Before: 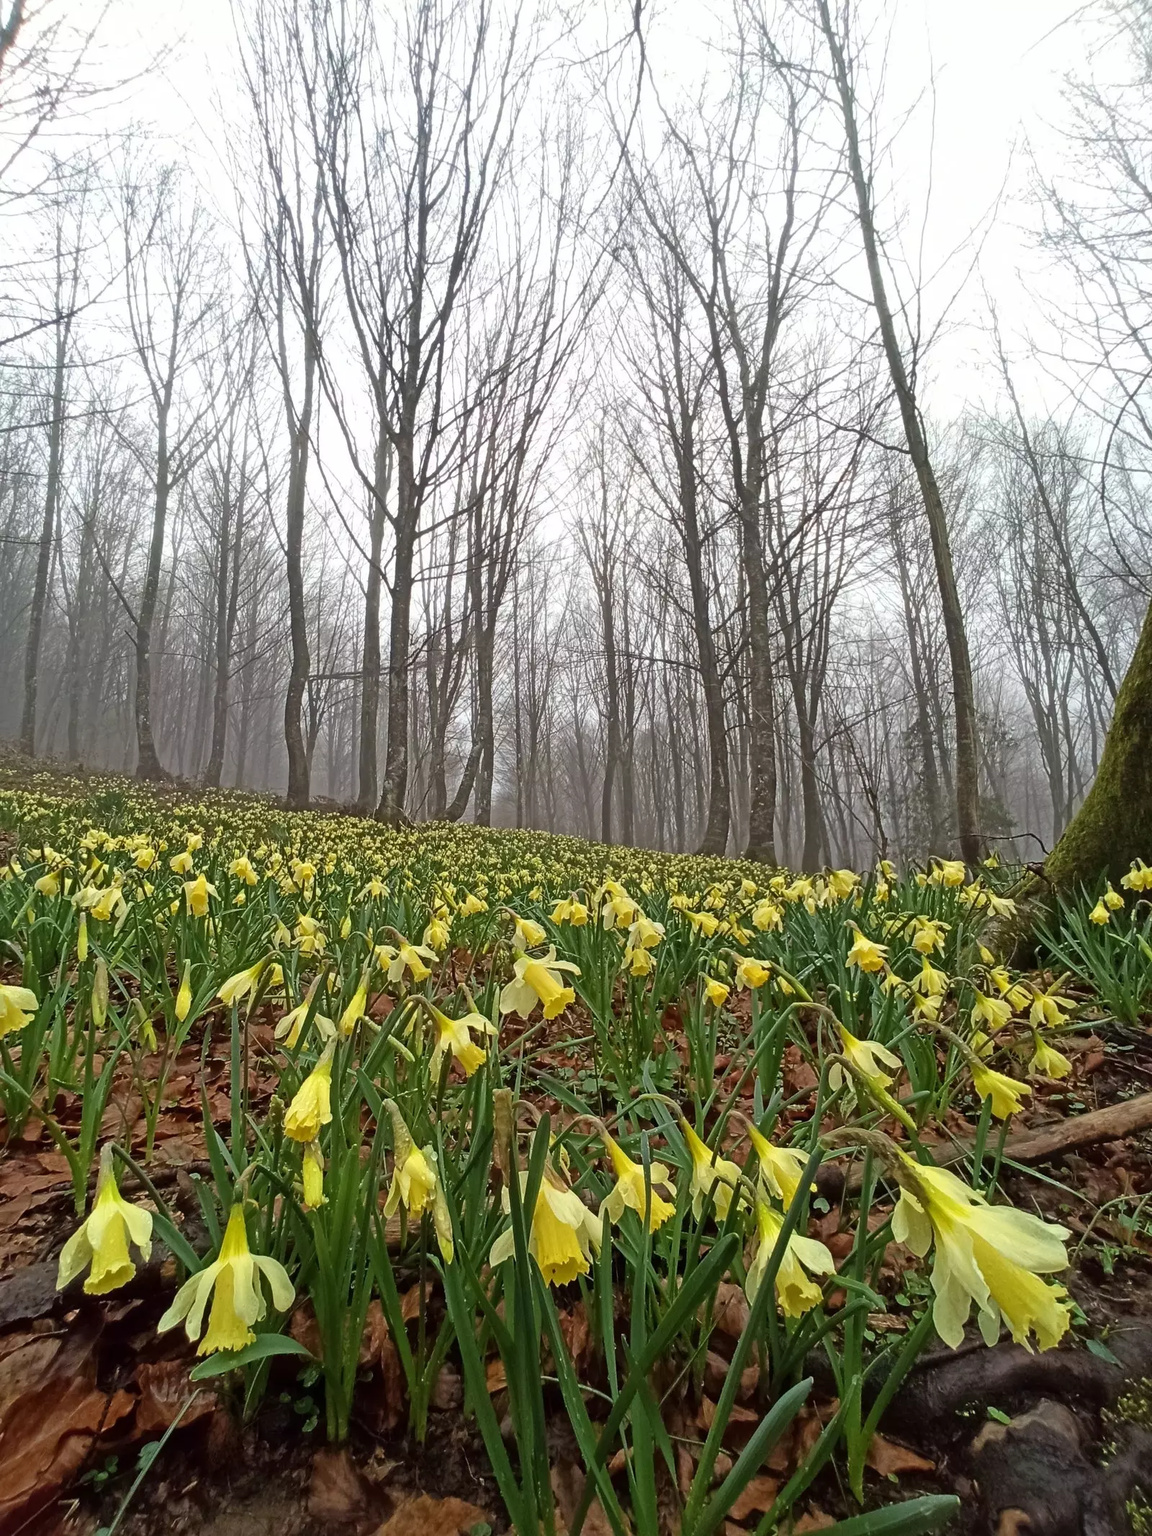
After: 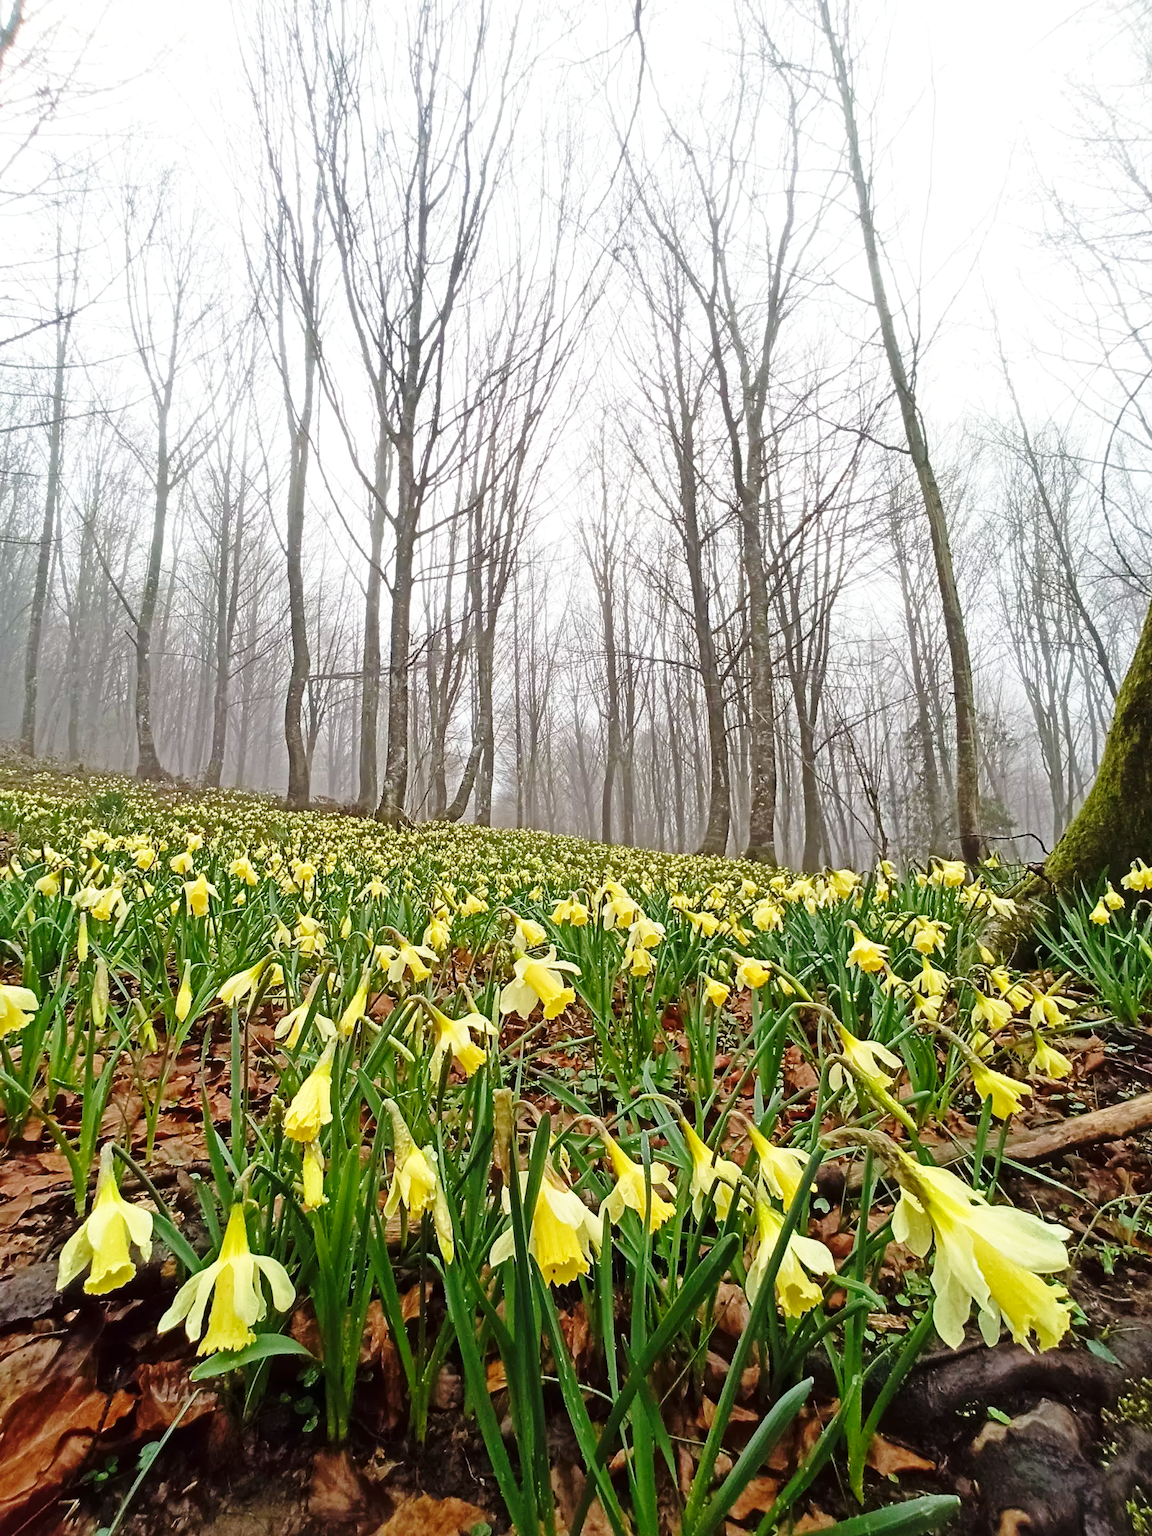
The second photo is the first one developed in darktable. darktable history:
tone equalizer: edges refinement/feathering 500, mask exposure compensation -1.57 EV, preserve details no
base curve: curves: ch0 [(0, 0) (0.028, 0.03) (0.121, 0.232) (0.46, 0.748) (0.859, 0.968) (1, 1)], preserve colors none
